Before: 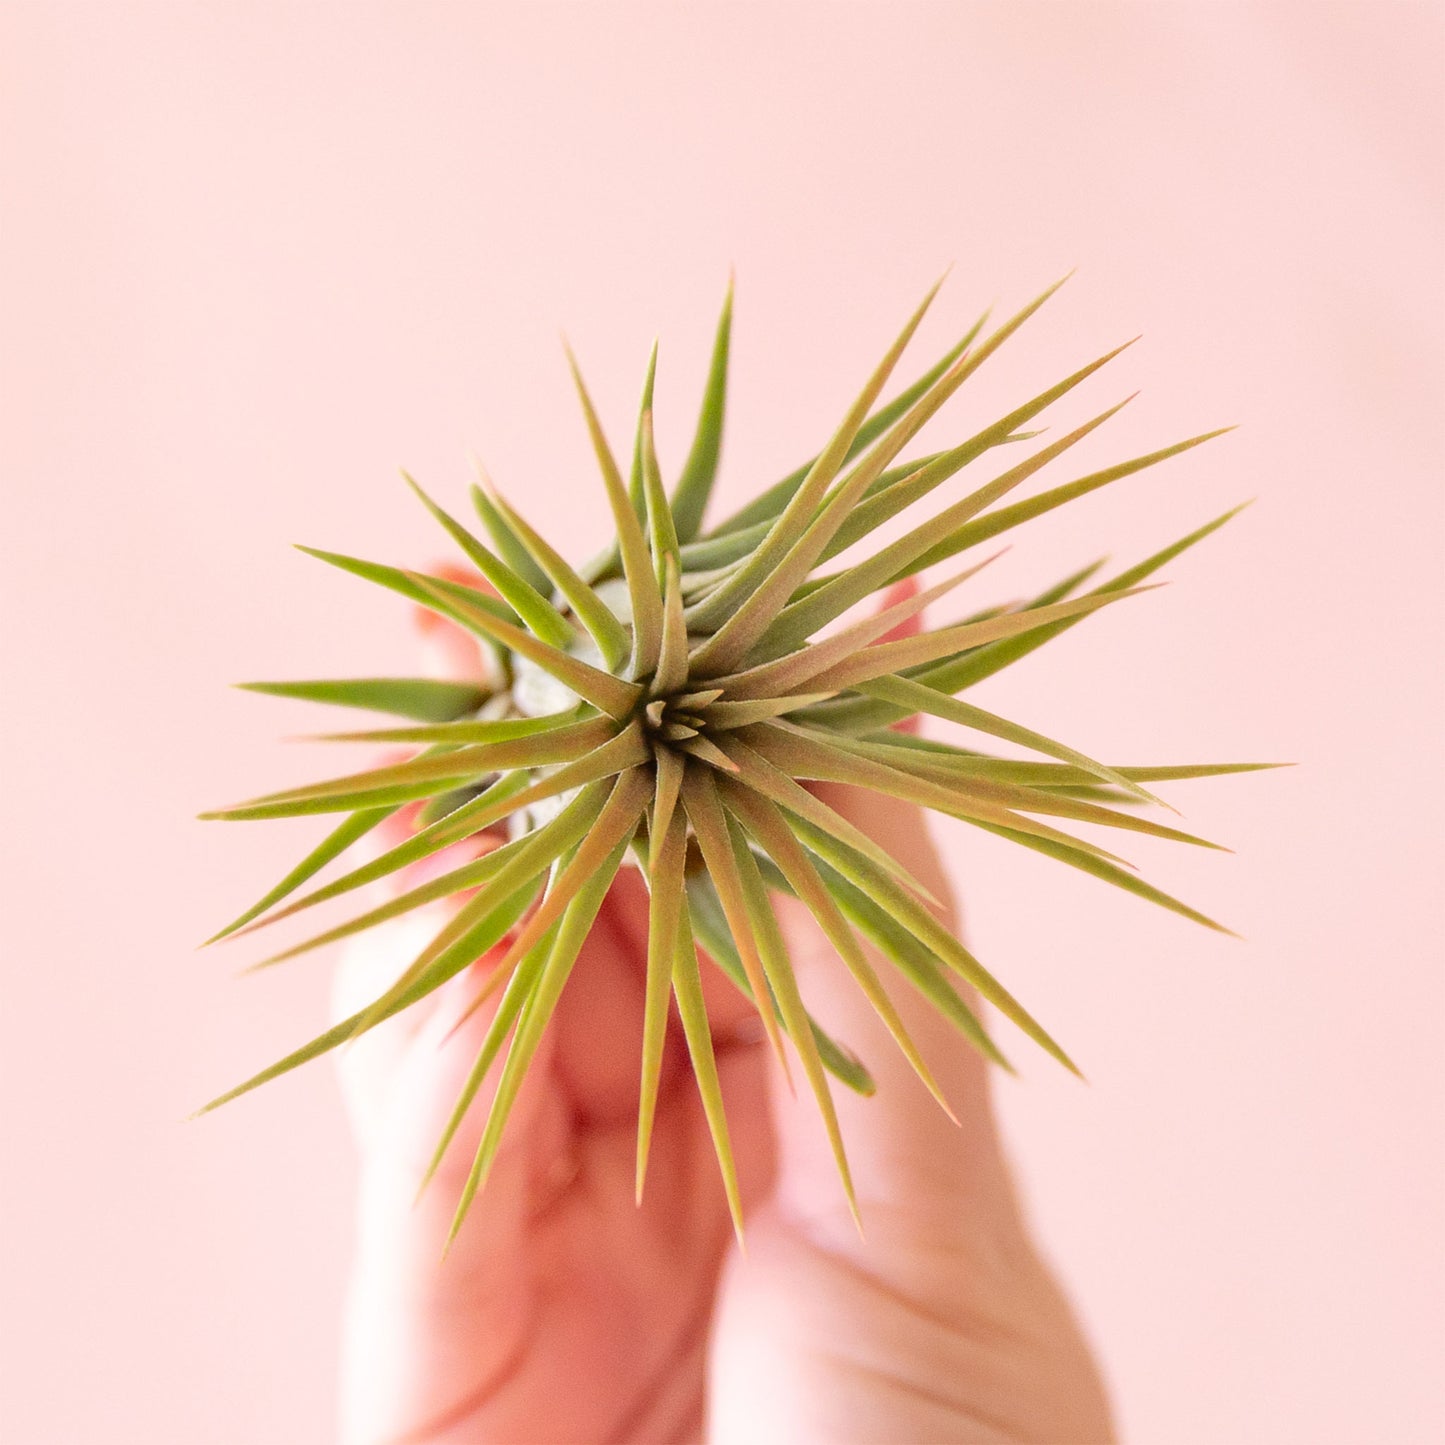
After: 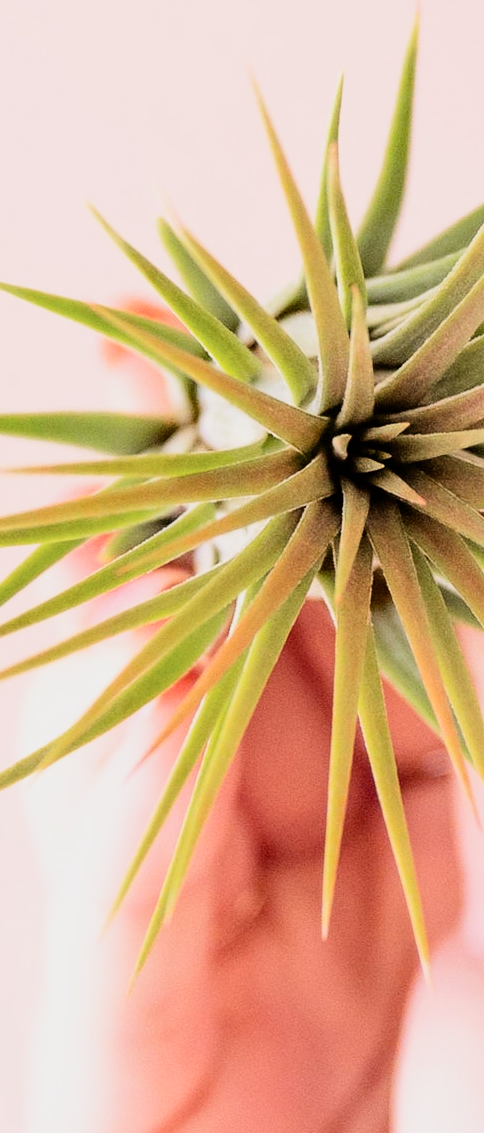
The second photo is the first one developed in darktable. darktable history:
filmic rgb: black relative exposure -5 EV, hardness 2.88, contrast 1.4, highlights saturation mix -30%
crop and rotate: left 21.77%, top 18.528%, right 44.676%, bottom 2.997%
contrast brightness saturation: contrast 0.15, brightness 0.05
